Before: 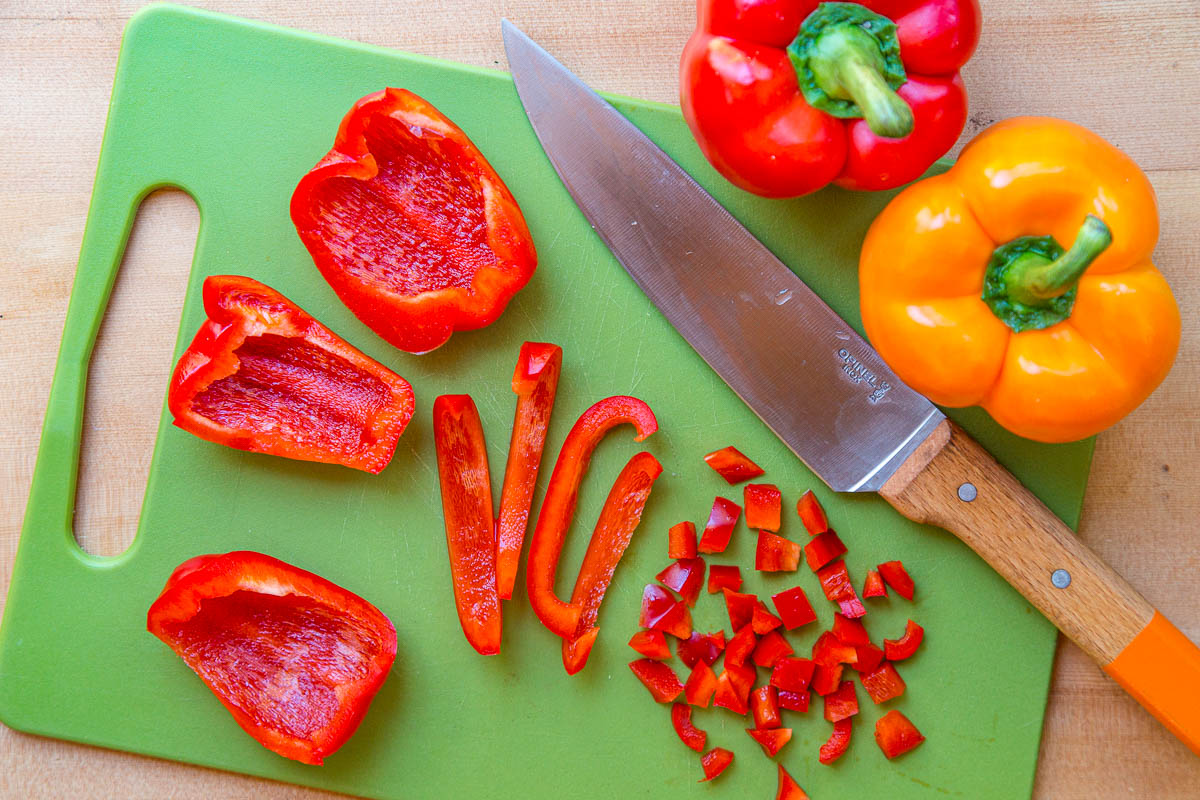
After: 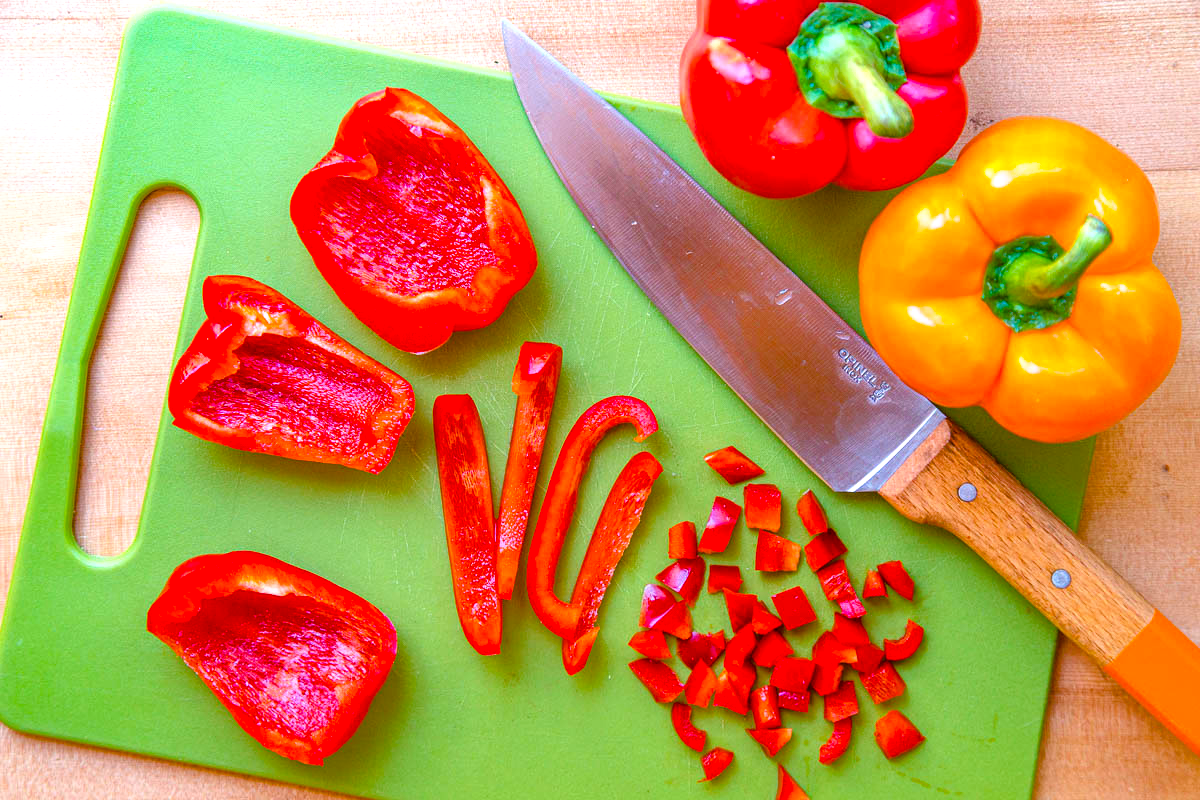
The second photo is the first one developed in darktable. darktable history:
shadows and highlights: shadows -20.35, white point adjustment -1.98, highlights -35.16
exposure: exposure 0.648 EV, compensate highlight preservation false
color balance rgb: power › luminance -3.843%, power › chroma 0.538%, power › hue 40.58°, highlights gain › chroma 1.522%, highlights gain › hue 311.67°, perceptual saturation grading › global saturation 34.589%, perceptual saturation grading › highlights -29.924%, perceptual saturation grading › shadows 35.223%, global vibrance 20%
